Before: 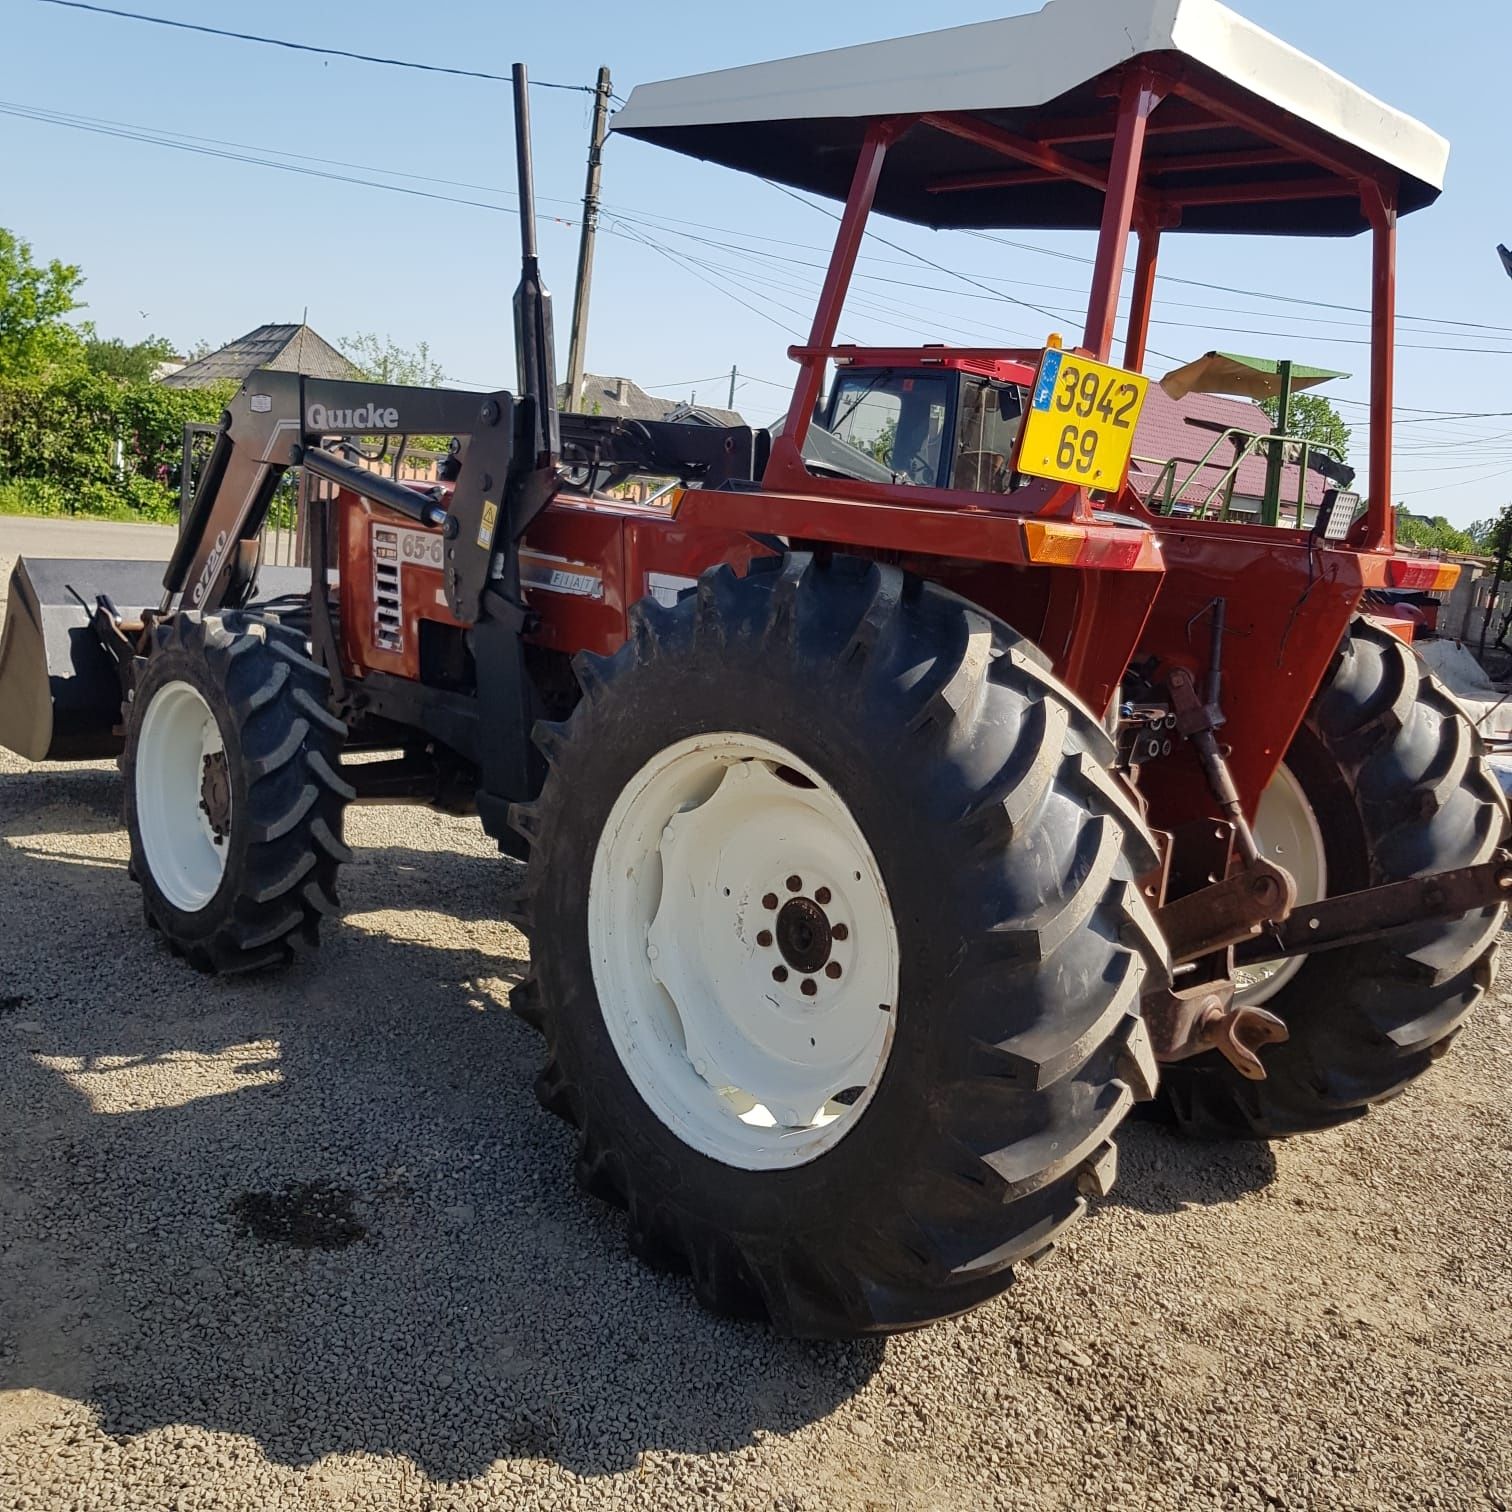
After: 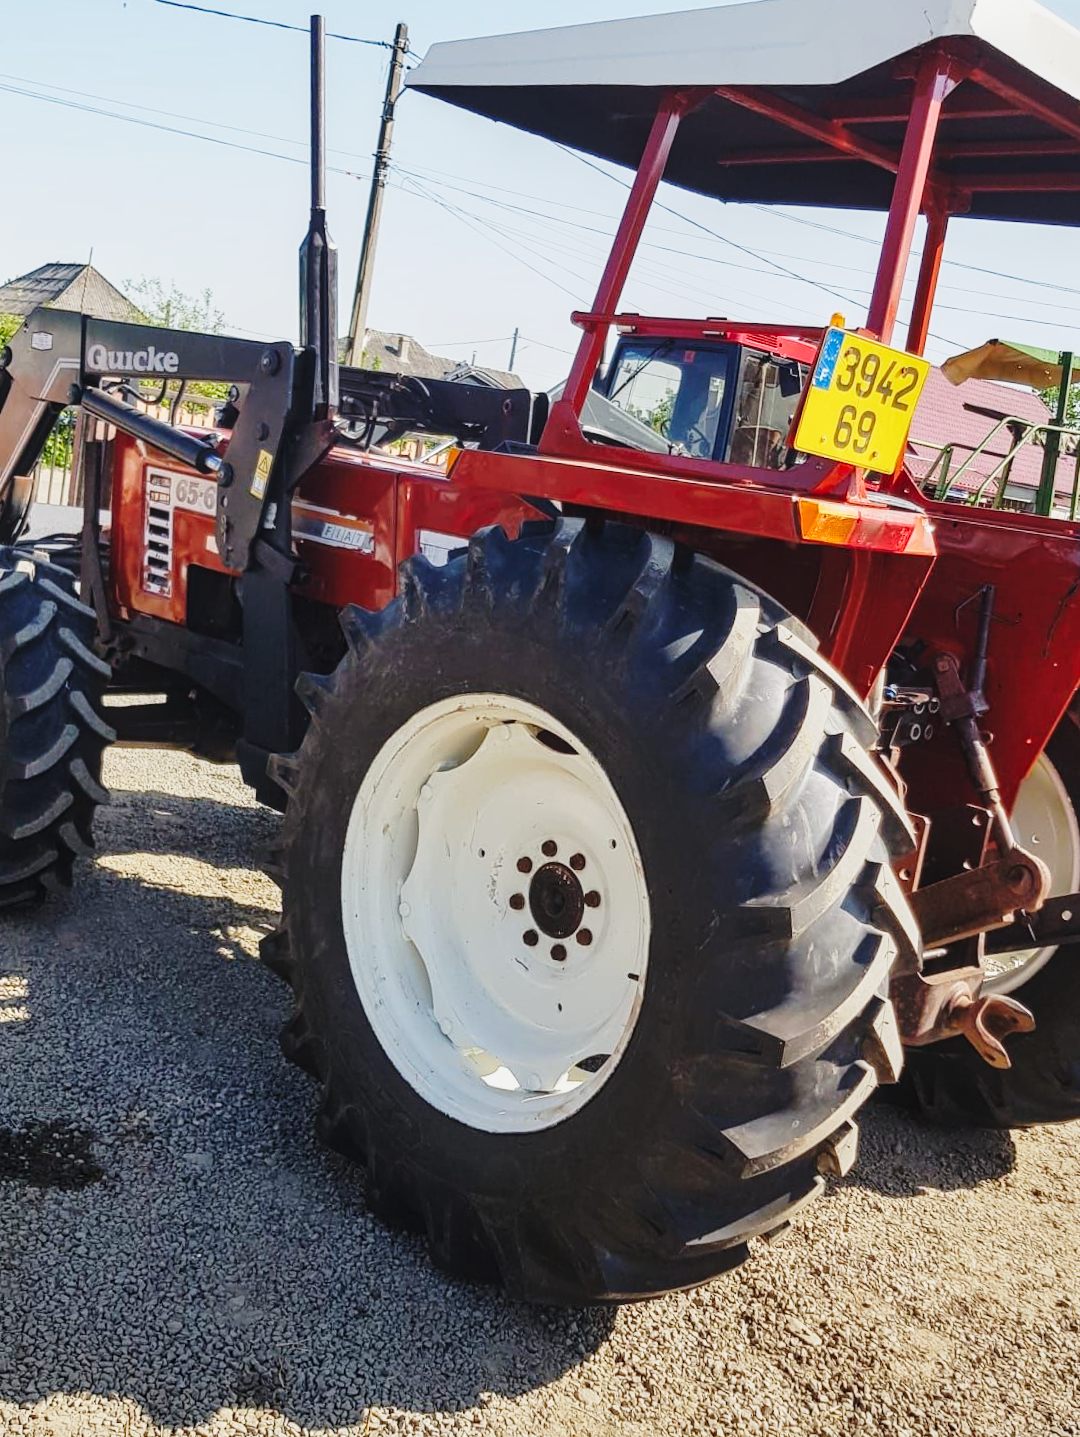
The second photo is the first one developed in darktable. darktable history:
crop and rotate: angle -2.99°, left 14.032%, top 0.041%, right 10.898%, bottom 0.05%
base curve: curves: ch0 [(0, 0) (0.028, 0.03) (0.121, 0.232) (0.46, 0.748) (0.859, 0.968) (1, 1)], preserve colors none
local contrast: detail 110%
